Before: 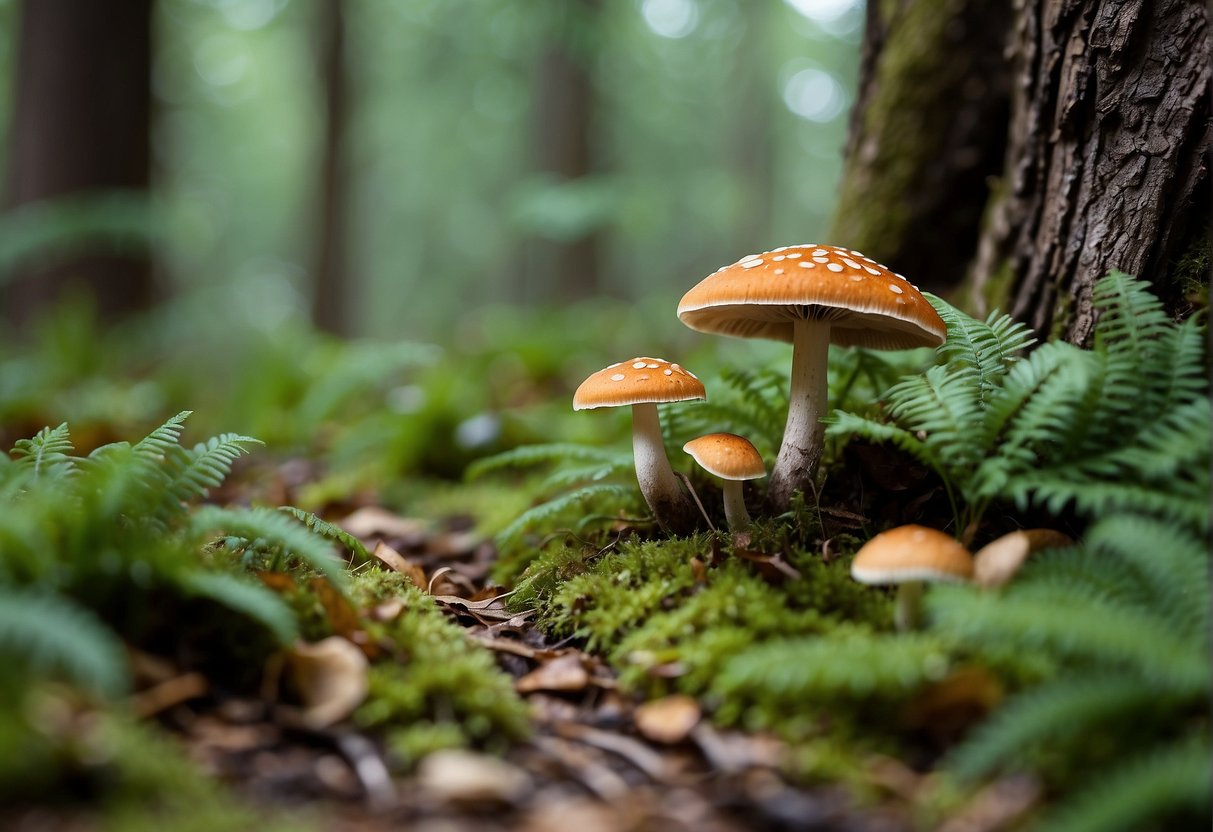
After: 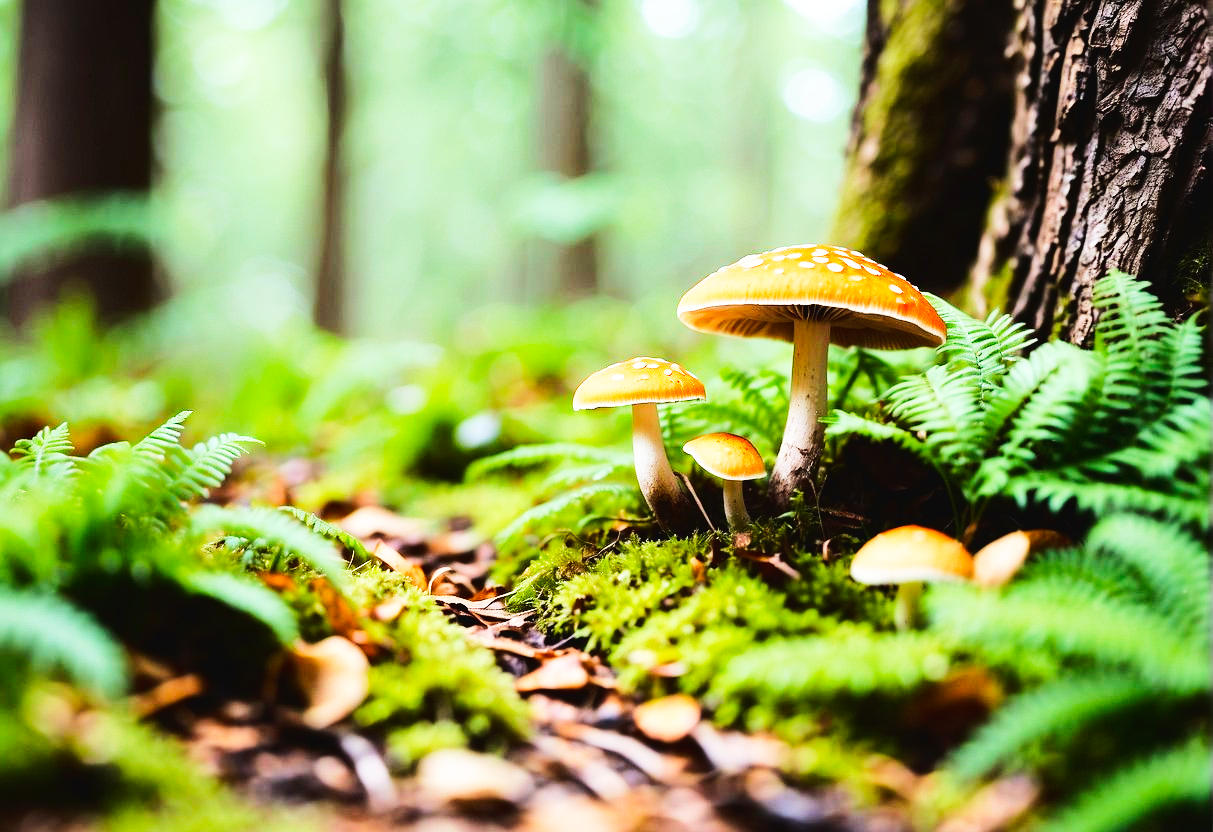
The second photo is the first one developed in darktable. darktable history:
base curve: curves: ch0 [(0, 0) (0.007, 0.004) (0.027, 0.03) (0.046, 0.07) (0.207, 0.54) (0.442, 0.872) (0.673, 0.972) (1, 1)], preserve colors none
tone curve: curves: ch0 [(0, 0.026) (0.146, 0.158) (0.272, 0.34) (0.453, 0.627) (0.687, 0.829) (1, 1)], color space Lab, linked channels, preserve colors none
